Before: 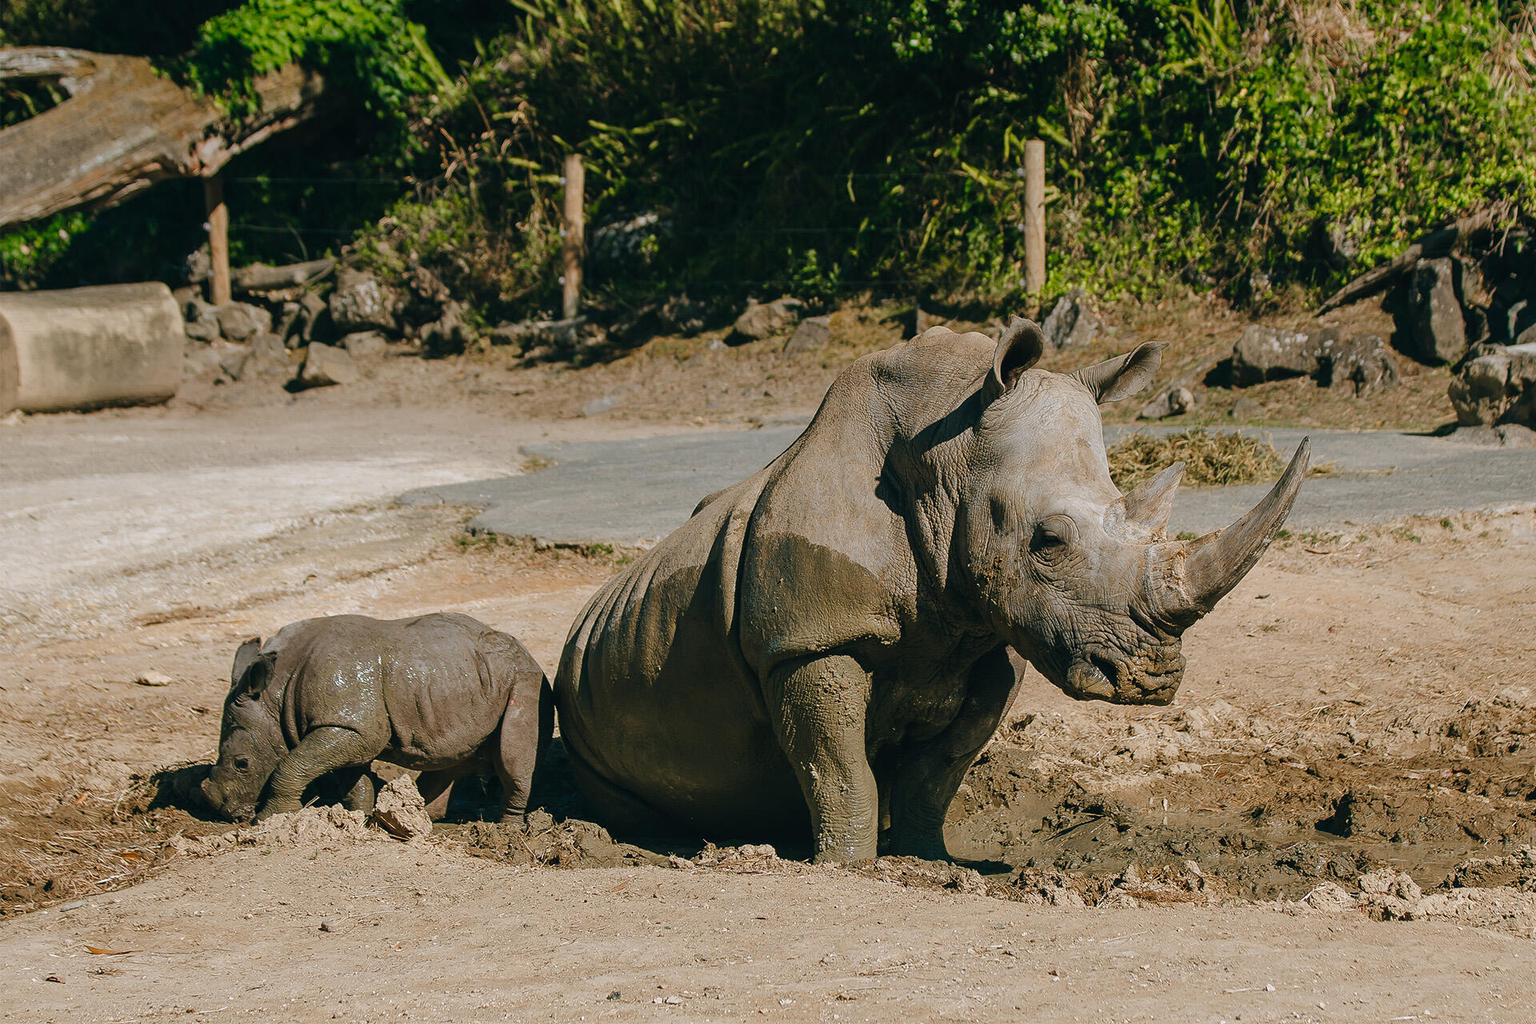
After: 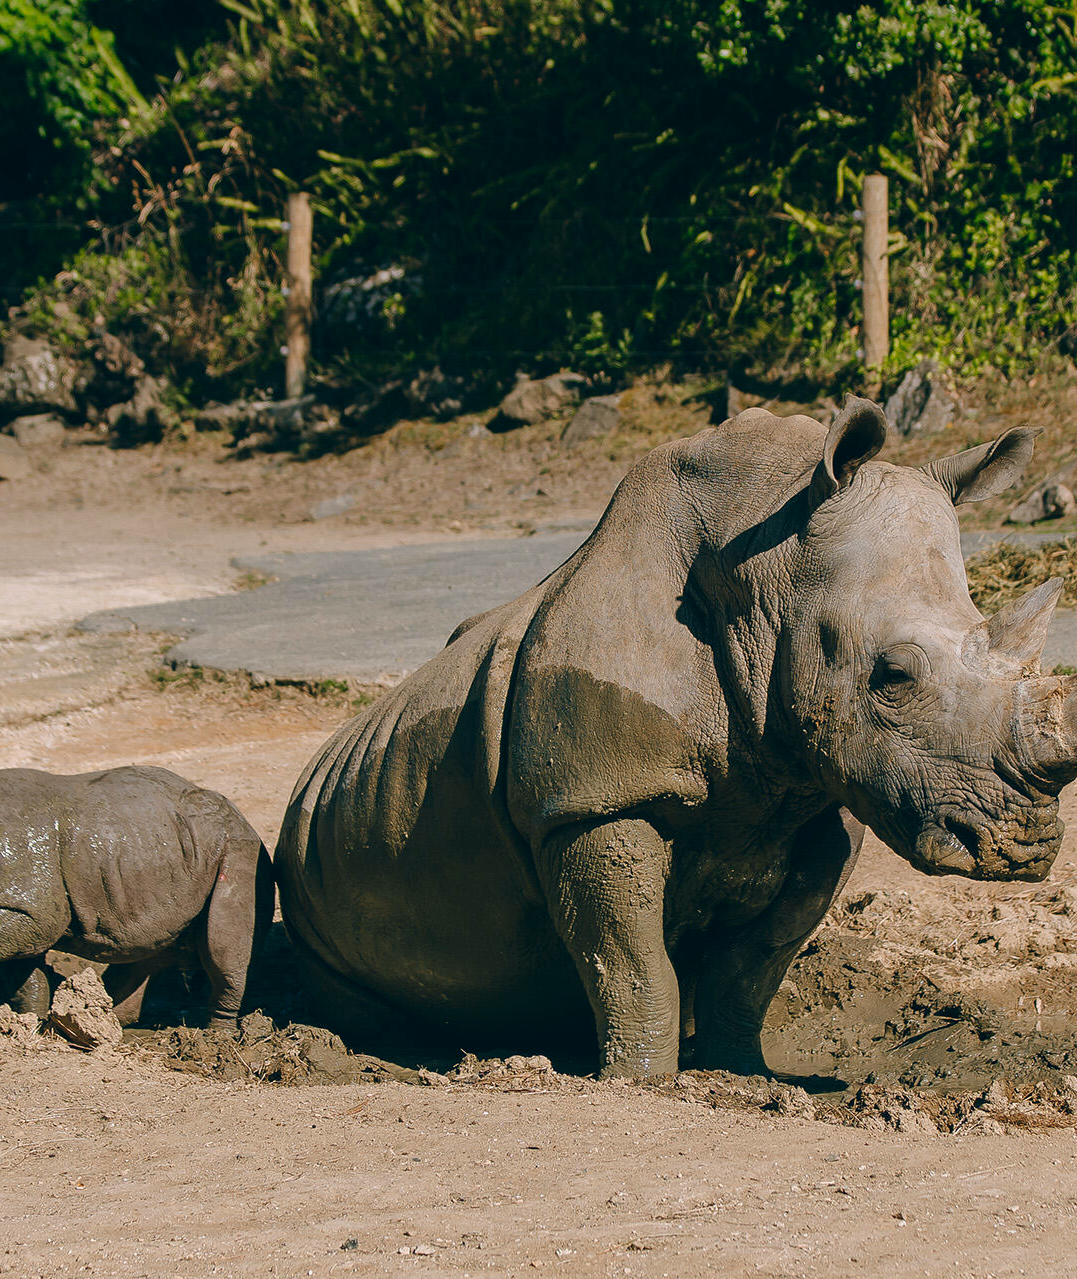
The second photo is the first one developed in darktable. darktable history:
crop: left 21.791%, right 22.07%, bottom 0.013%
color correction: highlights a* 5.41, highlights b* 5.33, shadows a* -4.18, shadows b* -5.13
